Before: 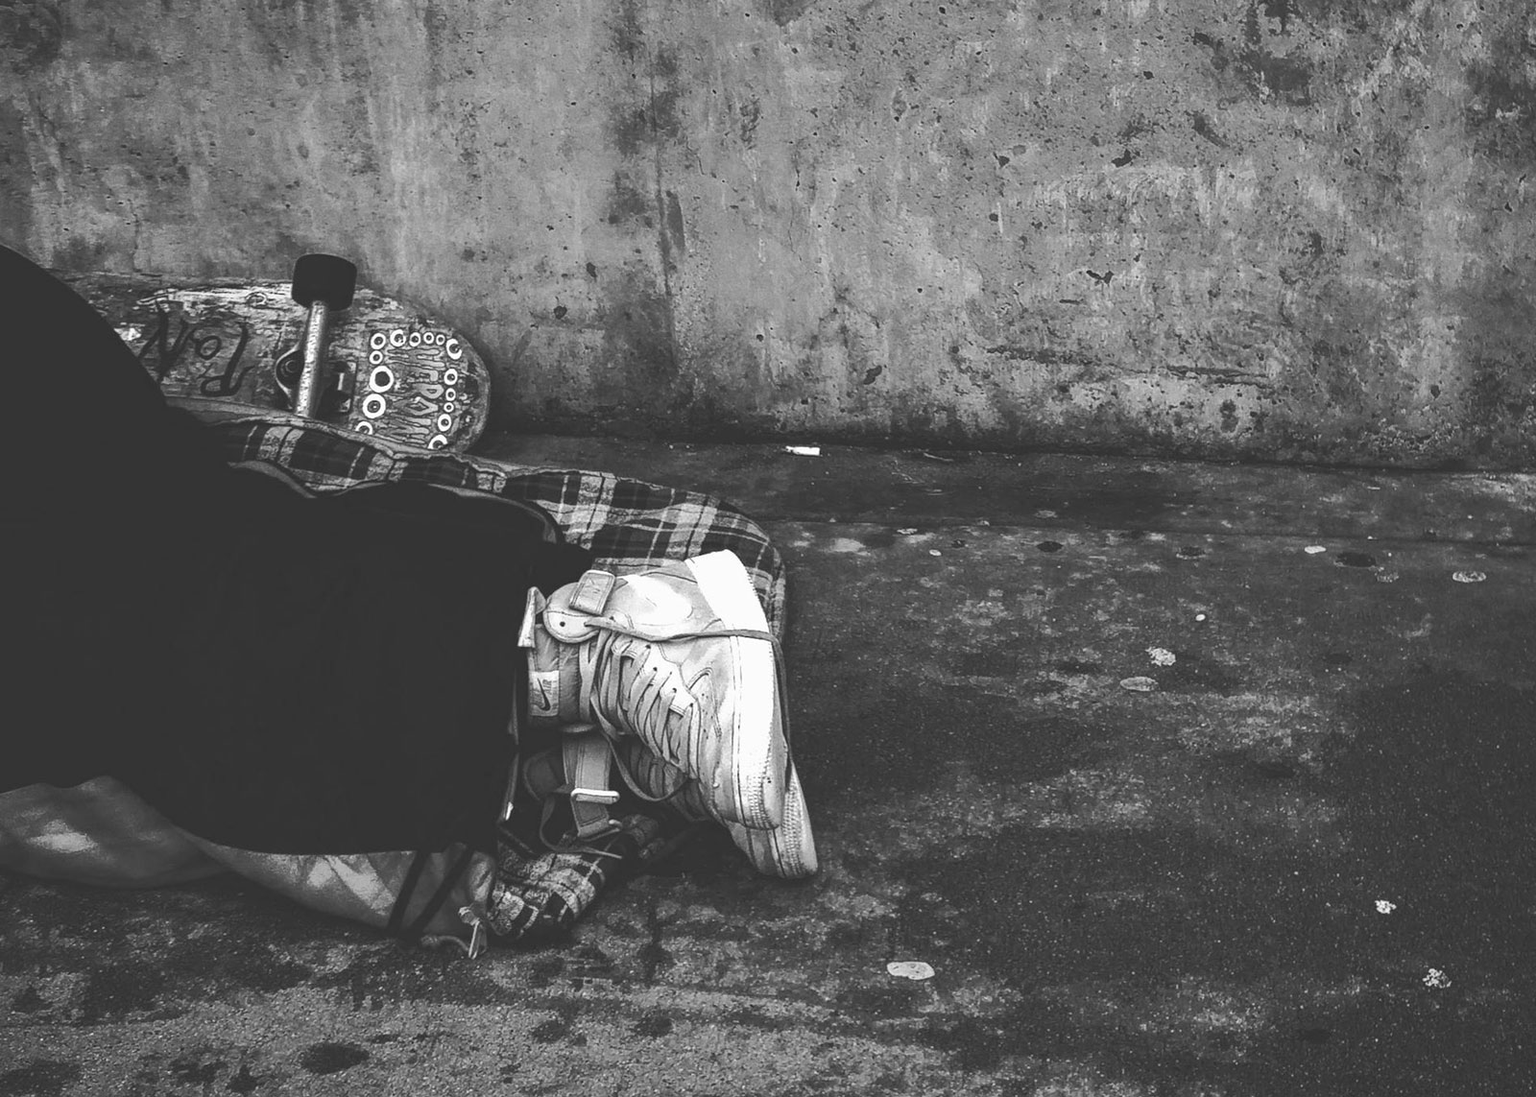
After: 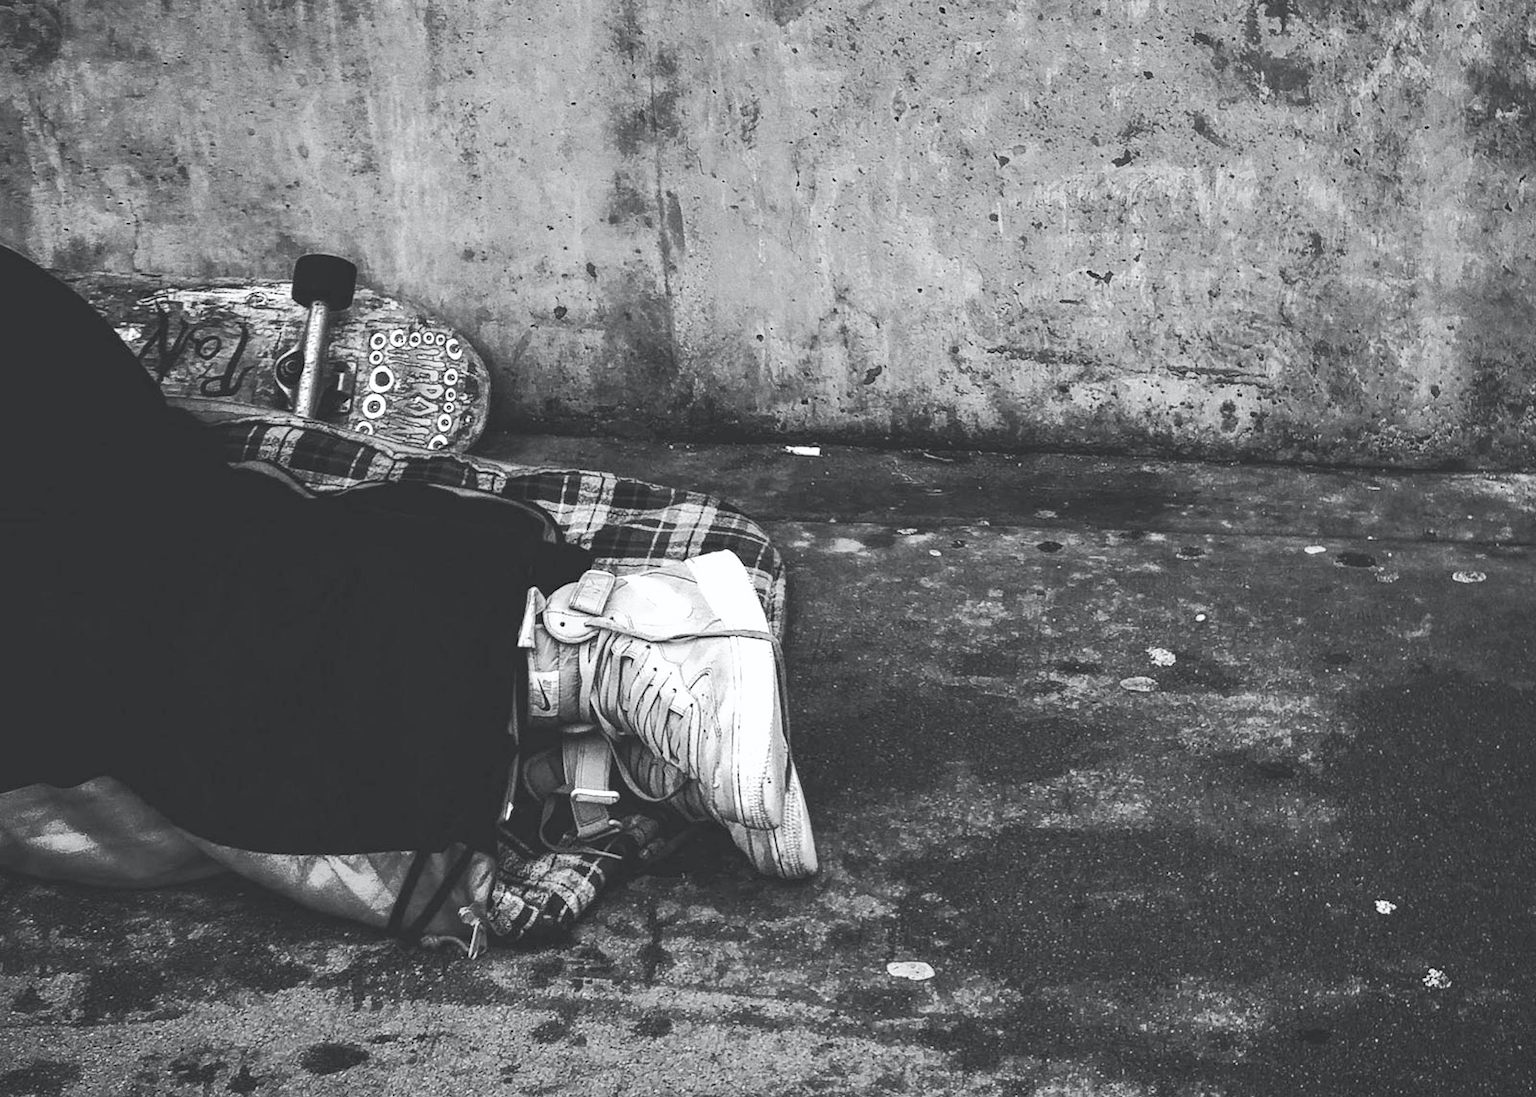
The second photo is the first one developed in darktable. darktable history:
color balance rgb: perceptual saturation grading › global saturation 25%, global vibrance 20%
tone curve: curves: ch0 [(0, 0.023) (0.087, 0.065) (0.184, 0.168) (0.45, 0.54) (0.57, 0.683) (0.722, 0.825) (0.877, 0.948) (1, 1)]; ch1 [(0, 0) (0.388, 0.369) (0.44, 0.44) (0.489, 0.481) (0.534, 0.561) (0.657, 0.659) (1, 1)]; ch2 [(0, 0) (0.353, 0.317) (0.408, 0.427) (0.472, 0.46) (0.5, 0.496) (0.537, 0.534) (0.576, 0.592) (0.625, 0.631) (1, 1)], color space Lab, independent channels, preserve colors none
